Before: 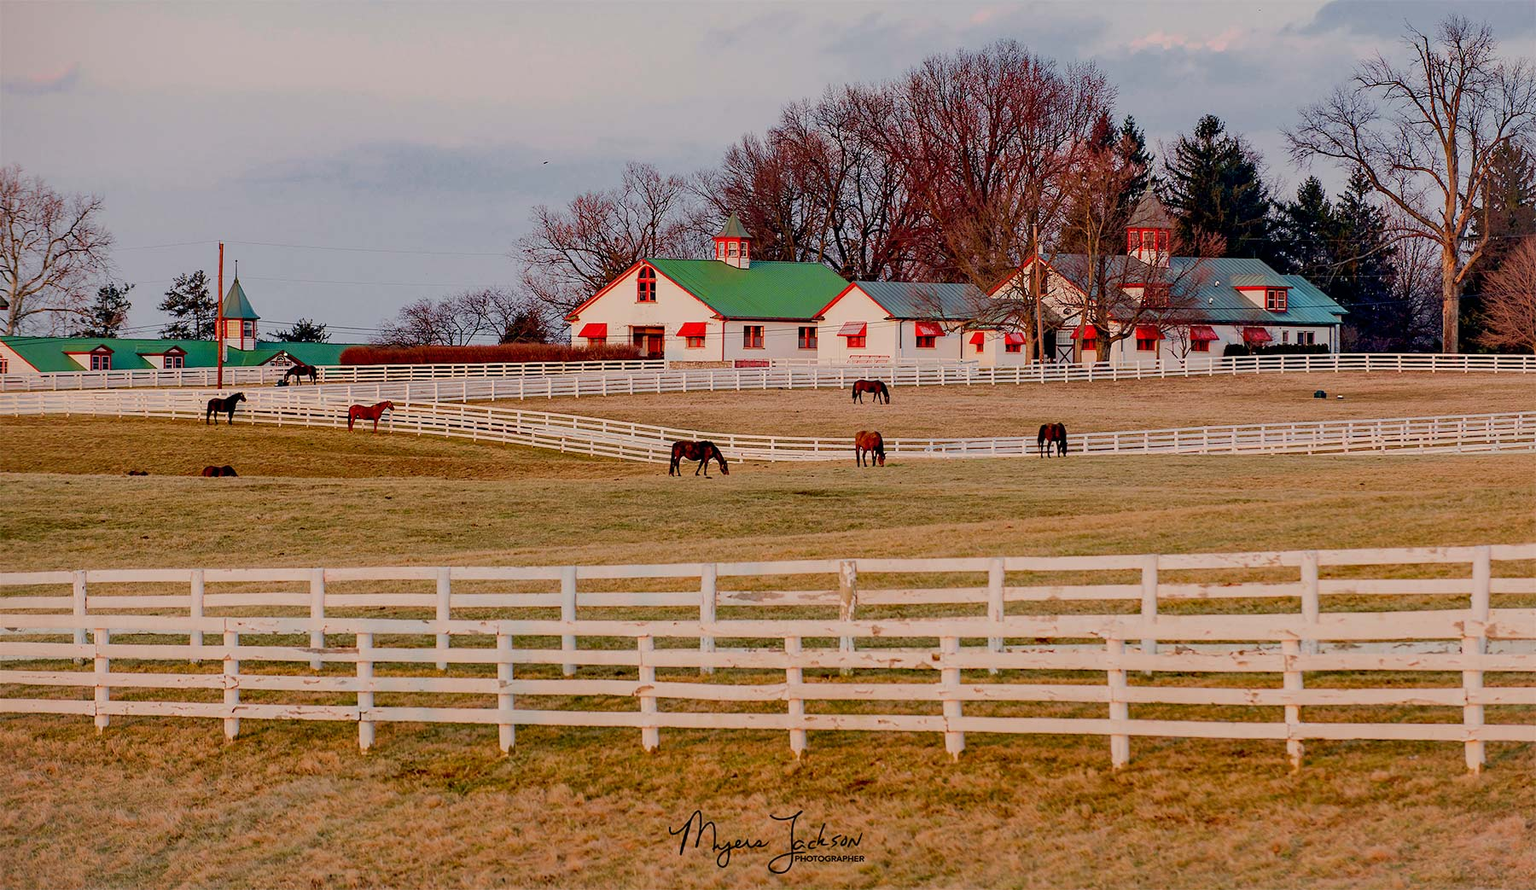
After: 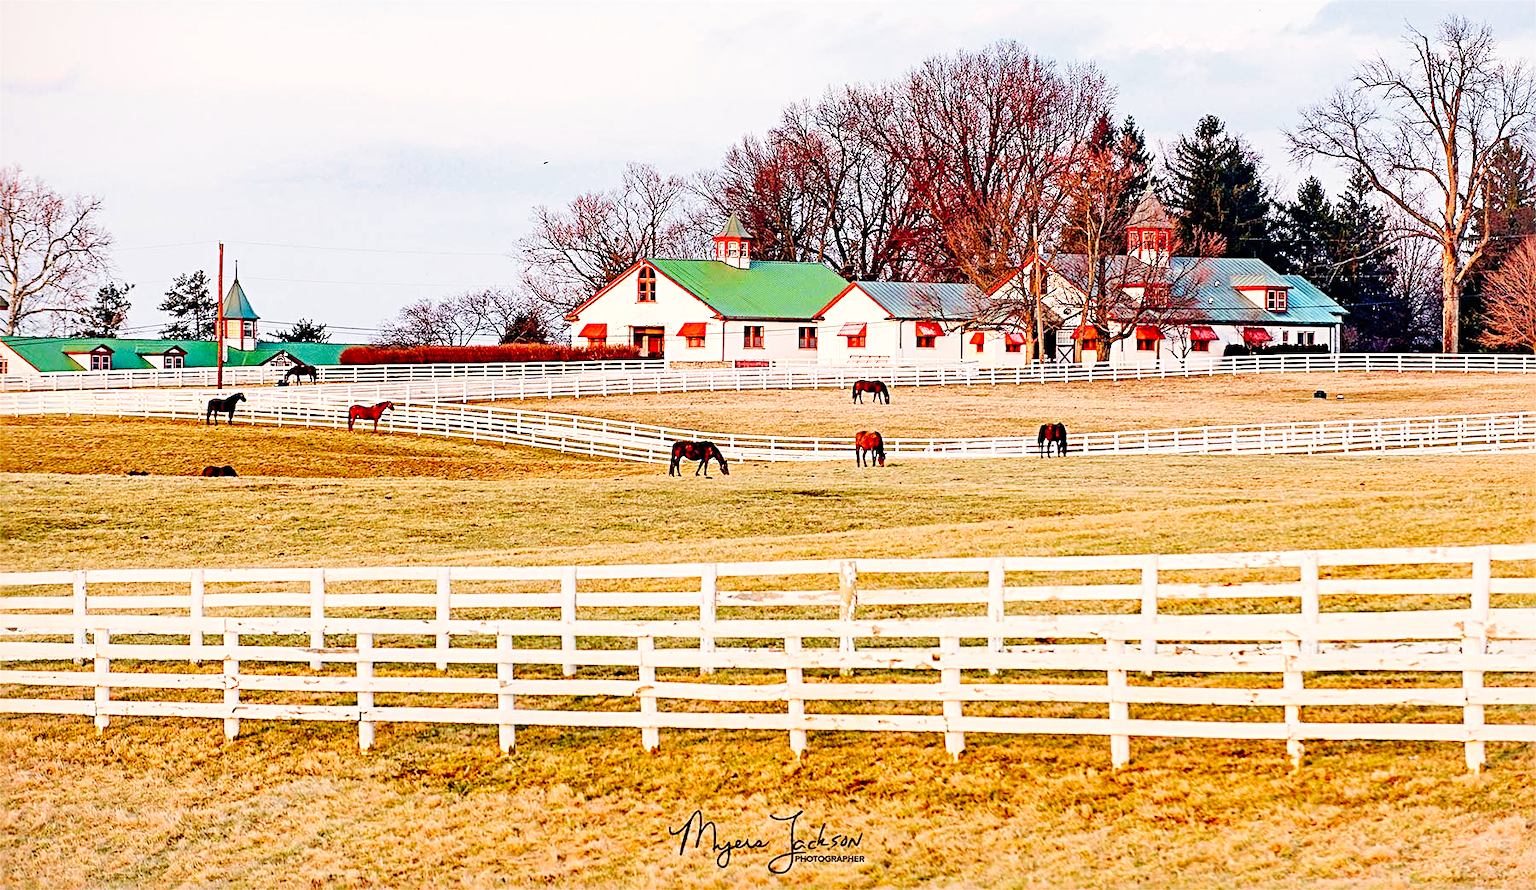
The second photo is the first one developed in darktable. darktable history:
sharpen: radius 3.978
base curve: curves: ch0 [(0, 0) (0.036, 0.025) (0.121, 0.166) (0.206, 0.329) (0.605, 0.79) (1, 1)], exposure shift 0.01, preserve colors none
exposure: black level correction 0, exposure 1 EV, compensate highlight preservation false
